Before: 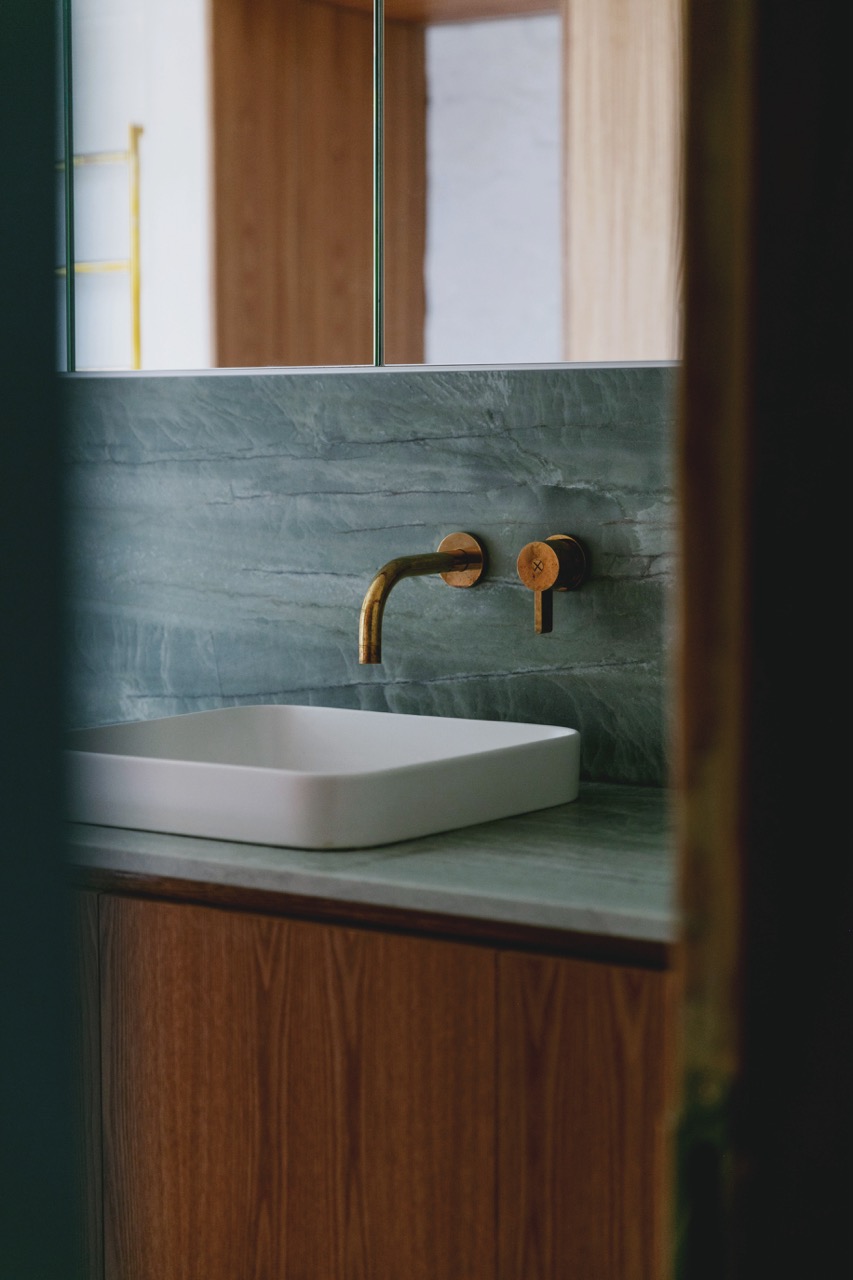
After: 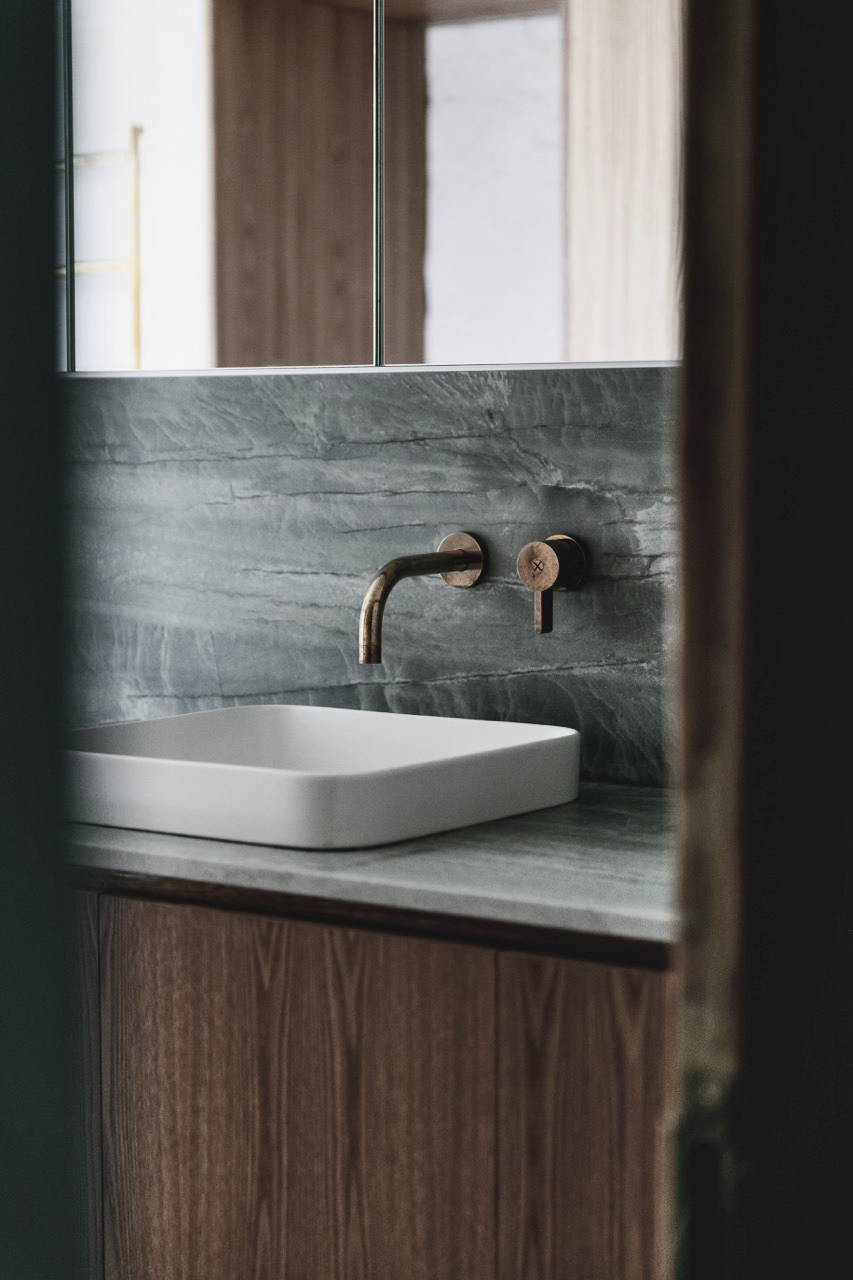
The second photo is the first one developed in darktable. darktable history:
contrast brightness saturation: contrast 0.26, brightness 0.08, saturation -0.62
shadows and highlights: highlights -54.15, soften with gaussian
